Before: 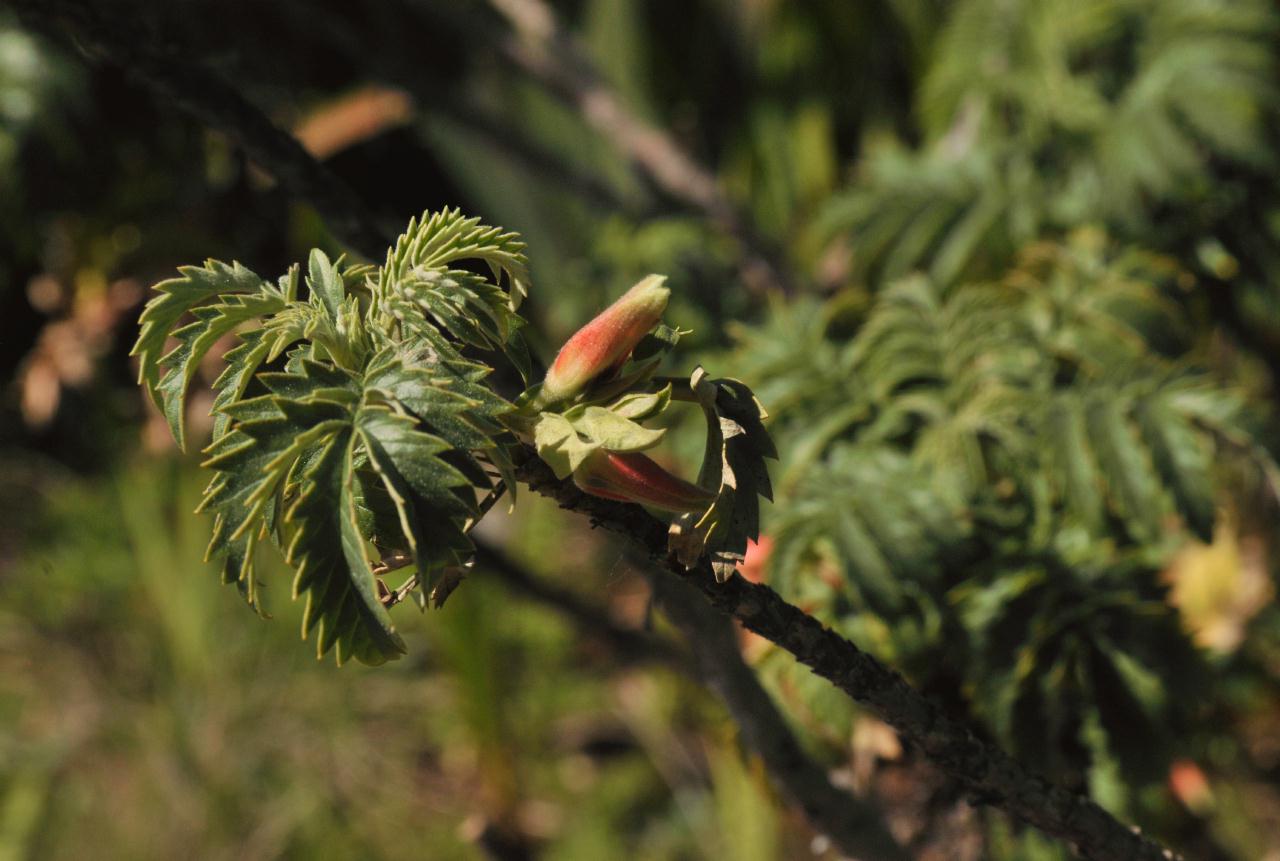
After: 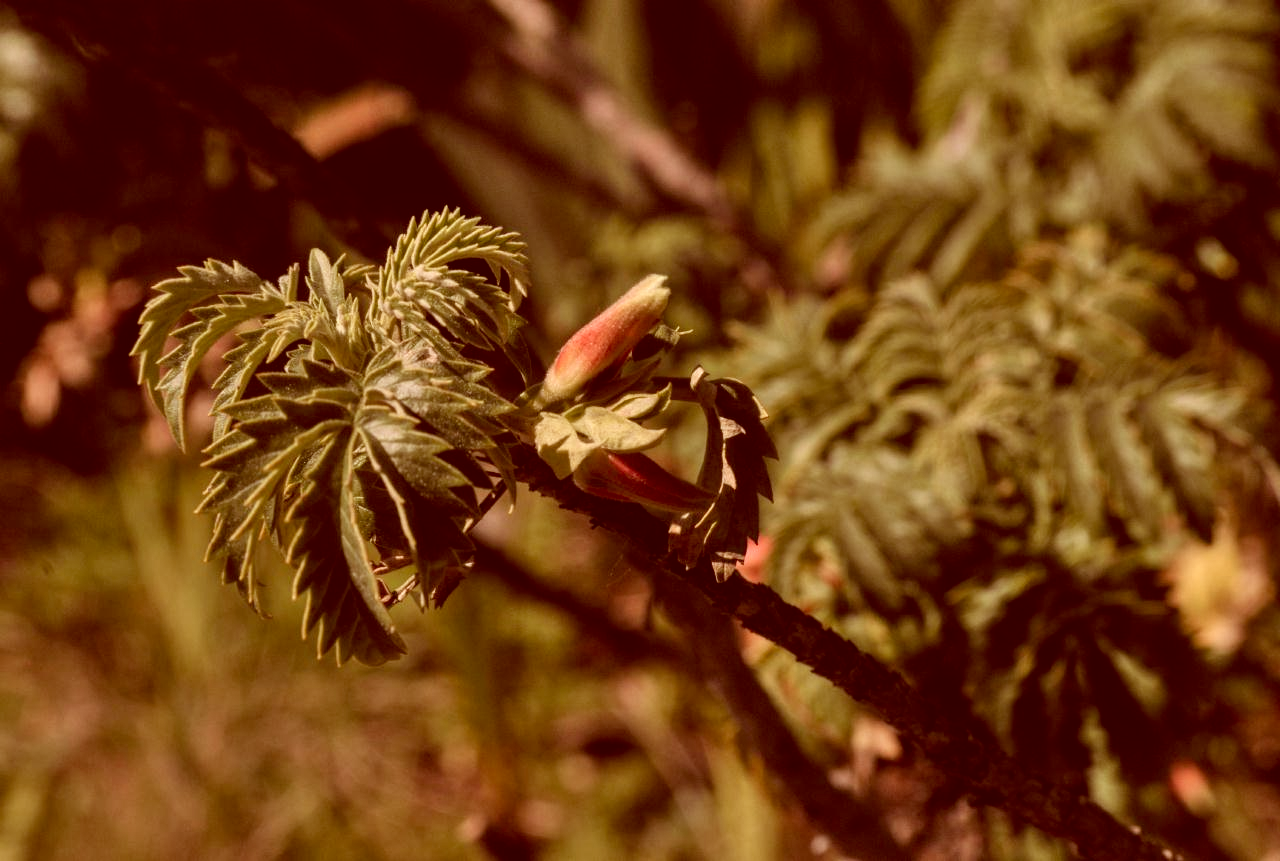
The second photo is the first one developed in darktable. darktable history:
color correction: highlights a* 9.28, highlights b* 8.46, shadows a* 39.42, shadows b* 39.48, saturation 0.778
local contrast: detail 130%
tone equalizer: on, module defaults
